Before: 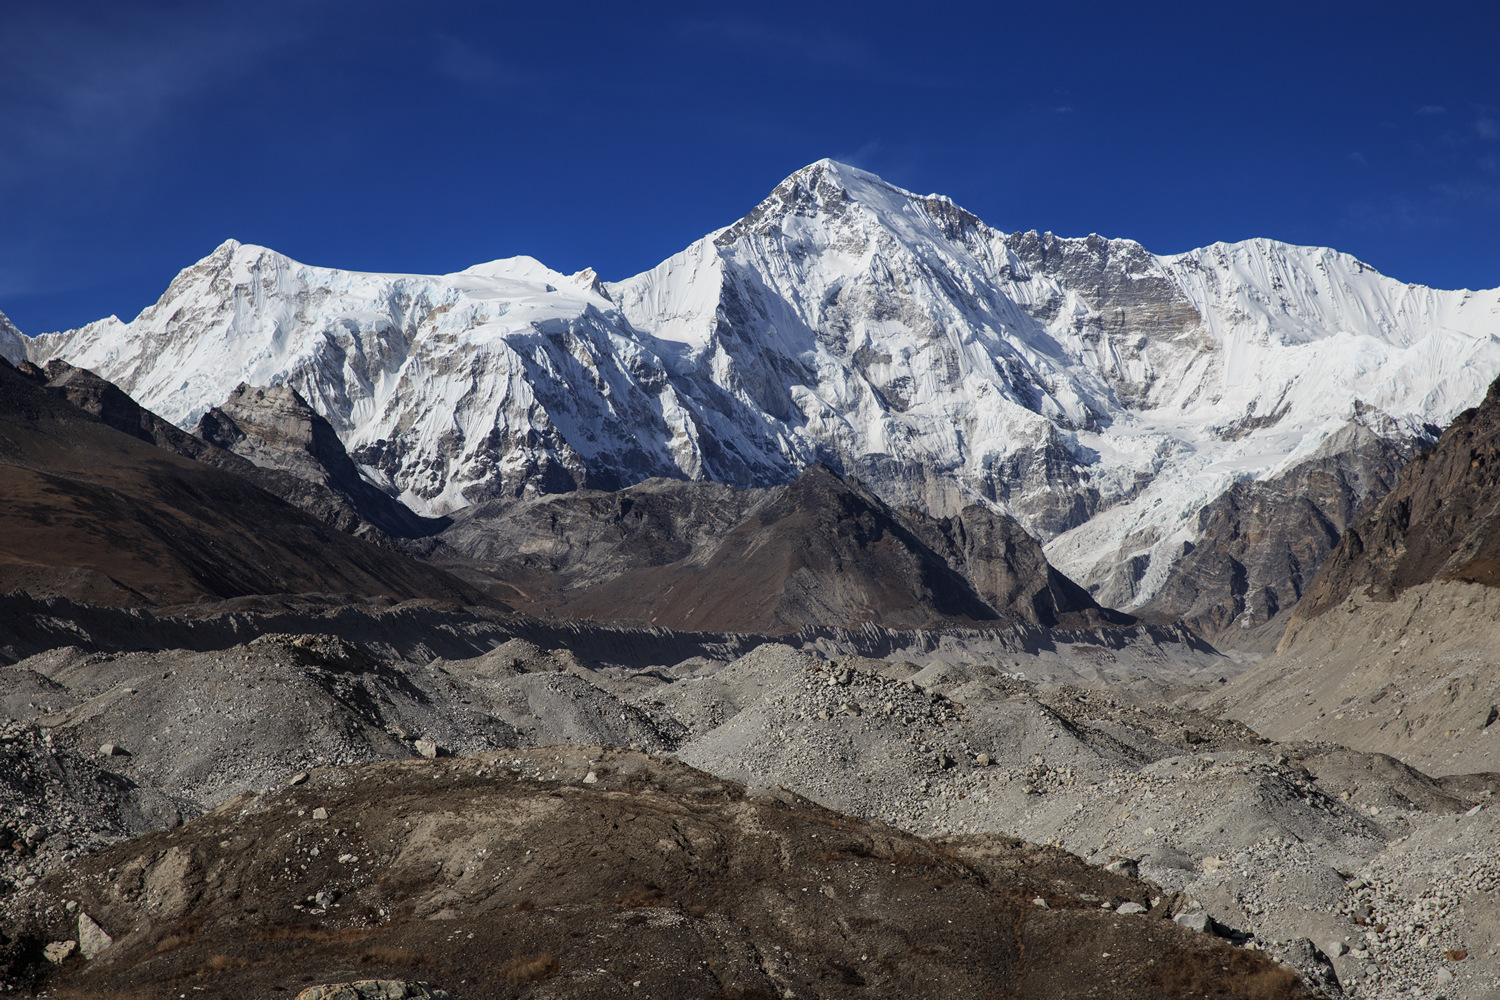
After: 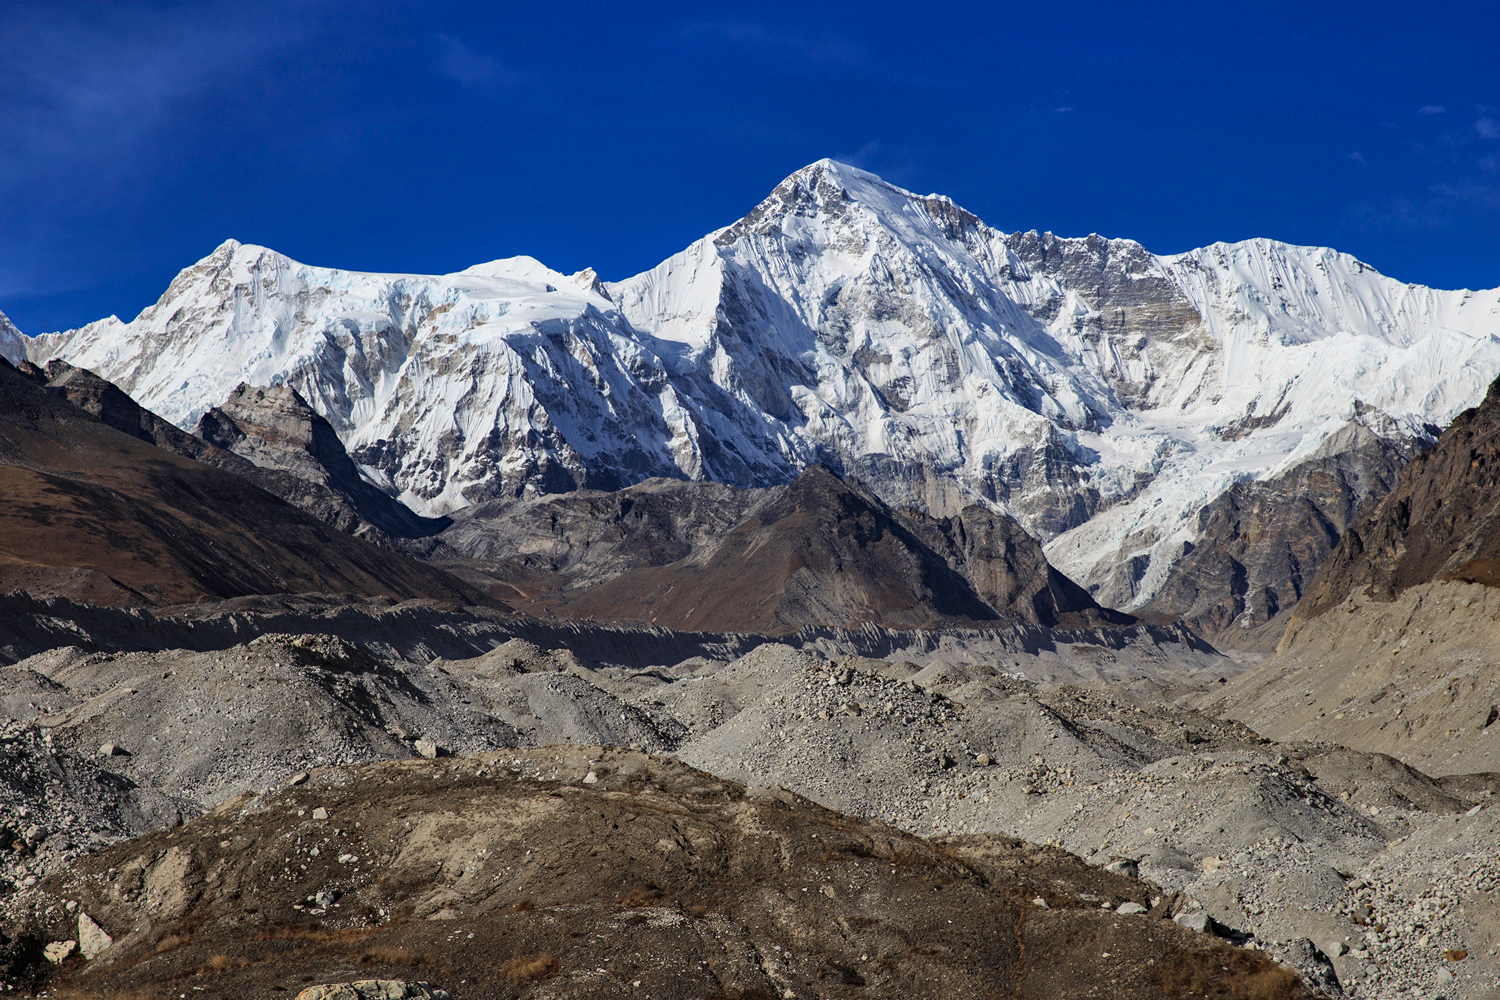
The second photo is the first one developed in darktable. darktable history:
tone curve: curves: ch0 [(0, 0) (0.003, 0.003) (0.011, 0.011) (0.025, 0.026) (0.044, 0.046) (0.069, 0.071) (0.1, 0.103) (0.136, 0.14) (0.177, 0.183) (0.224, 0.231) (0.277, 0.286) (0.335, 0.346) (0.399, 0.412) (0.468, 0.483) (0.543, 0.56) (0.623, 0.643) (0.709, 0.732) (0.801, 0.826) (0.898, 0.917) (1, 1)], color space Lab, independent channels, preserve colors none
haze removal: compatibility mode true, adaptive false
color balance rgb: perceptual saturation grading › global saturation 14.593%, global vibrance 20%
shadows and highlights: low approximation 0.01, soften with gaussian
